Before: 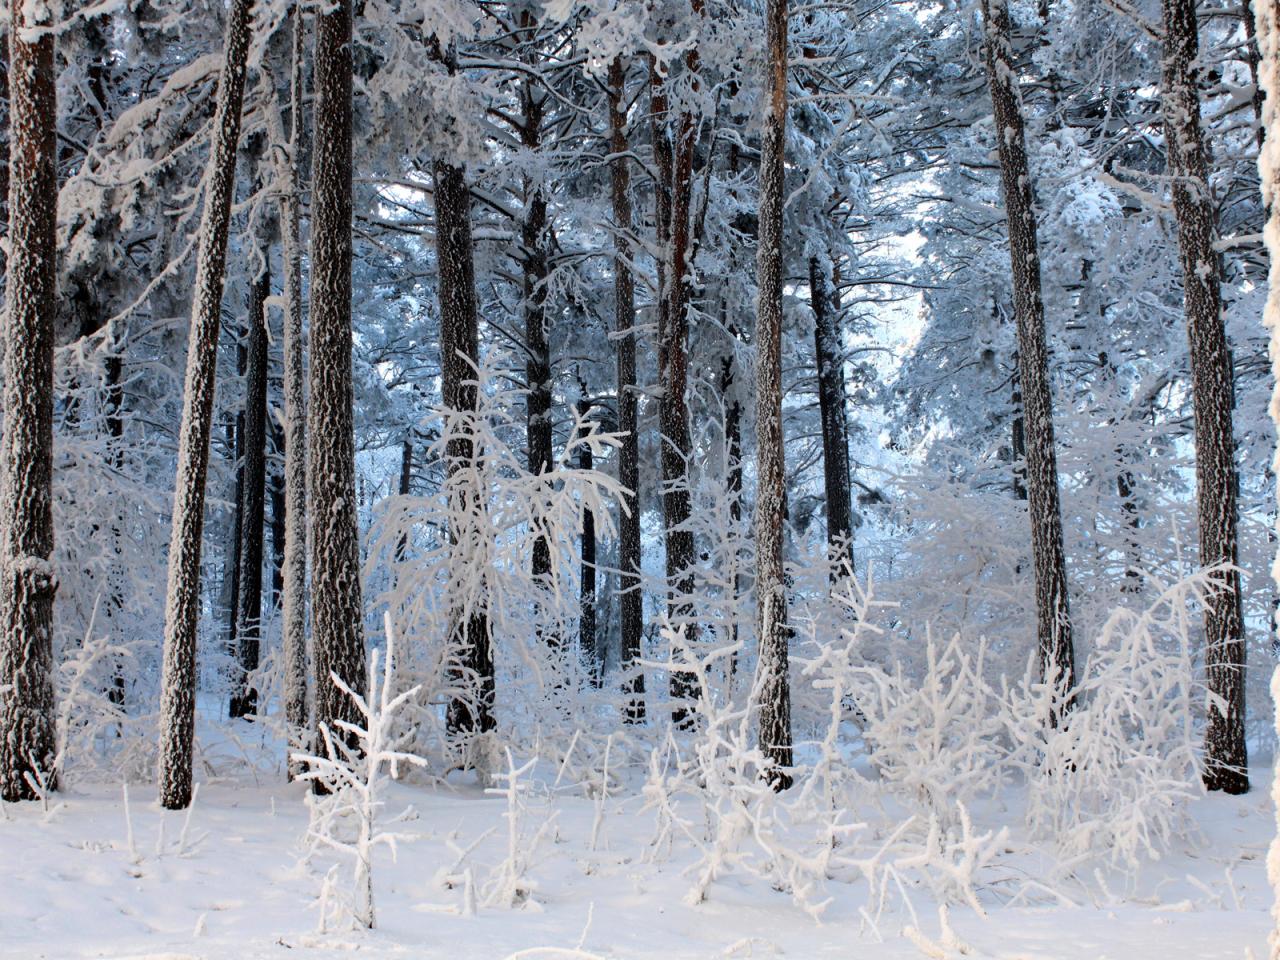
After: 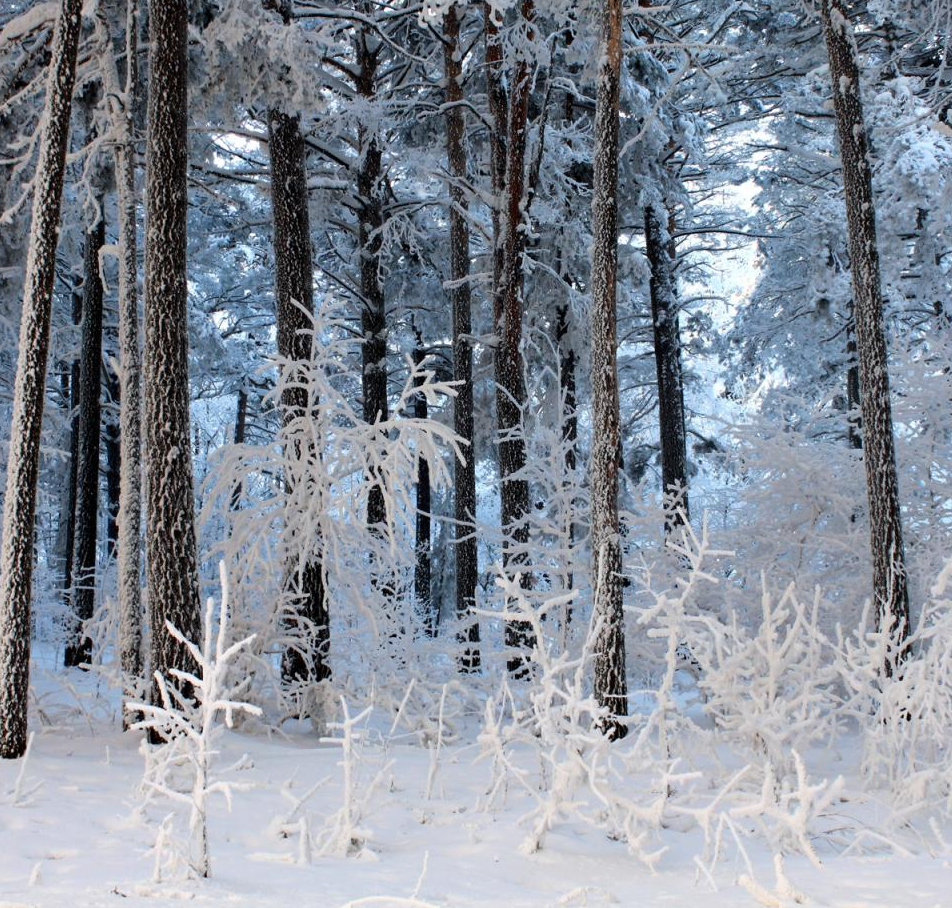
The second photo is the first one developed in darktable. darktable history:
crop and rotate: left 12.931%, top 5.4%, right 12.63%
